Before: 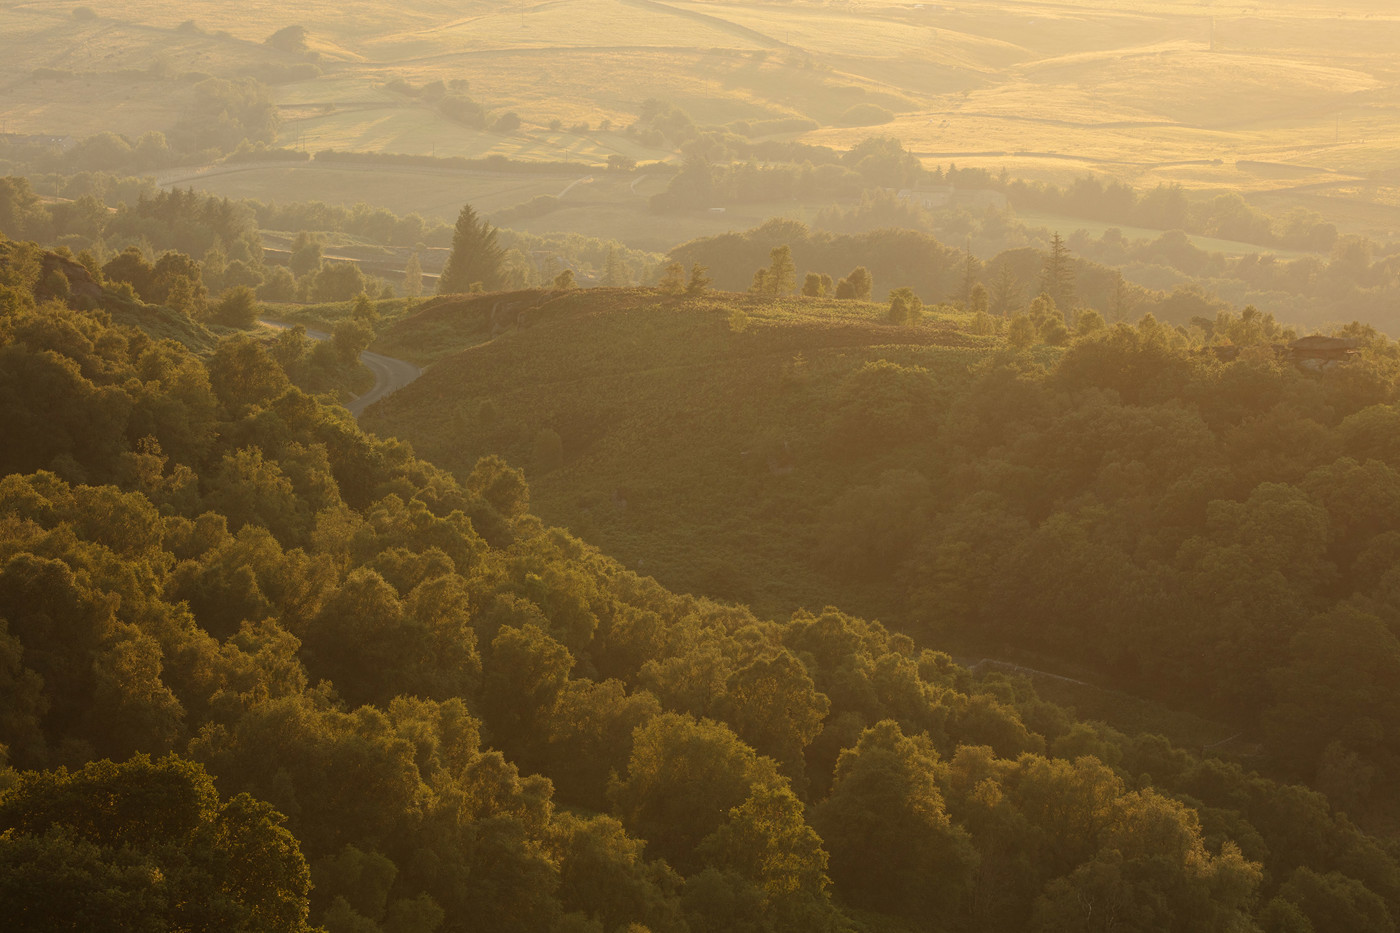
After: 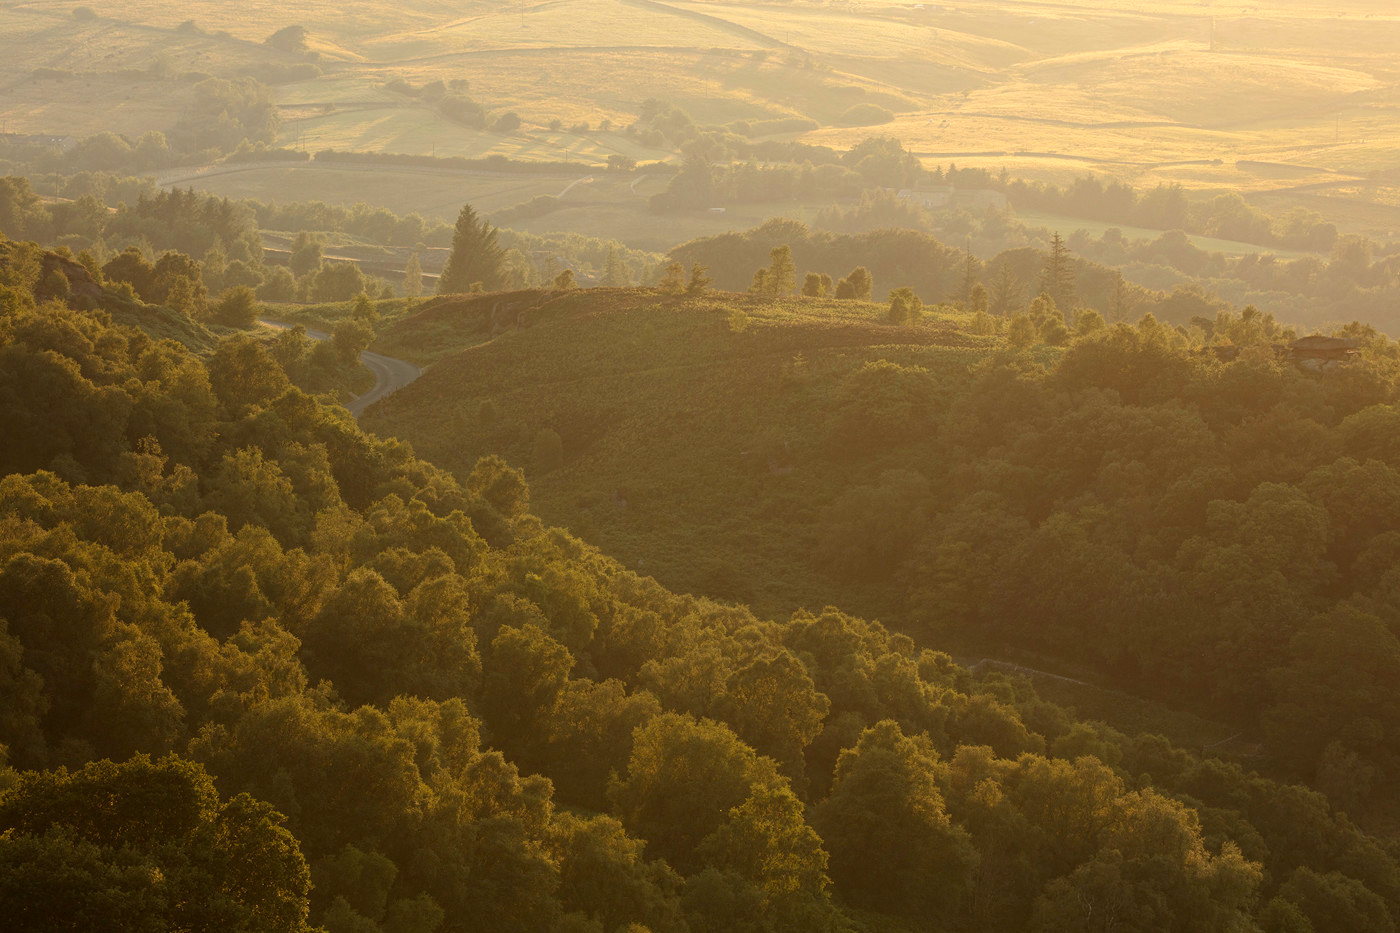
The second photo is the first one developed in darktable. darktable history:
exposure: black level correction 0.002, exposure 0.15 EV, compensate highlight preservation false
haze removal: compatibility mode true, adaptive false
